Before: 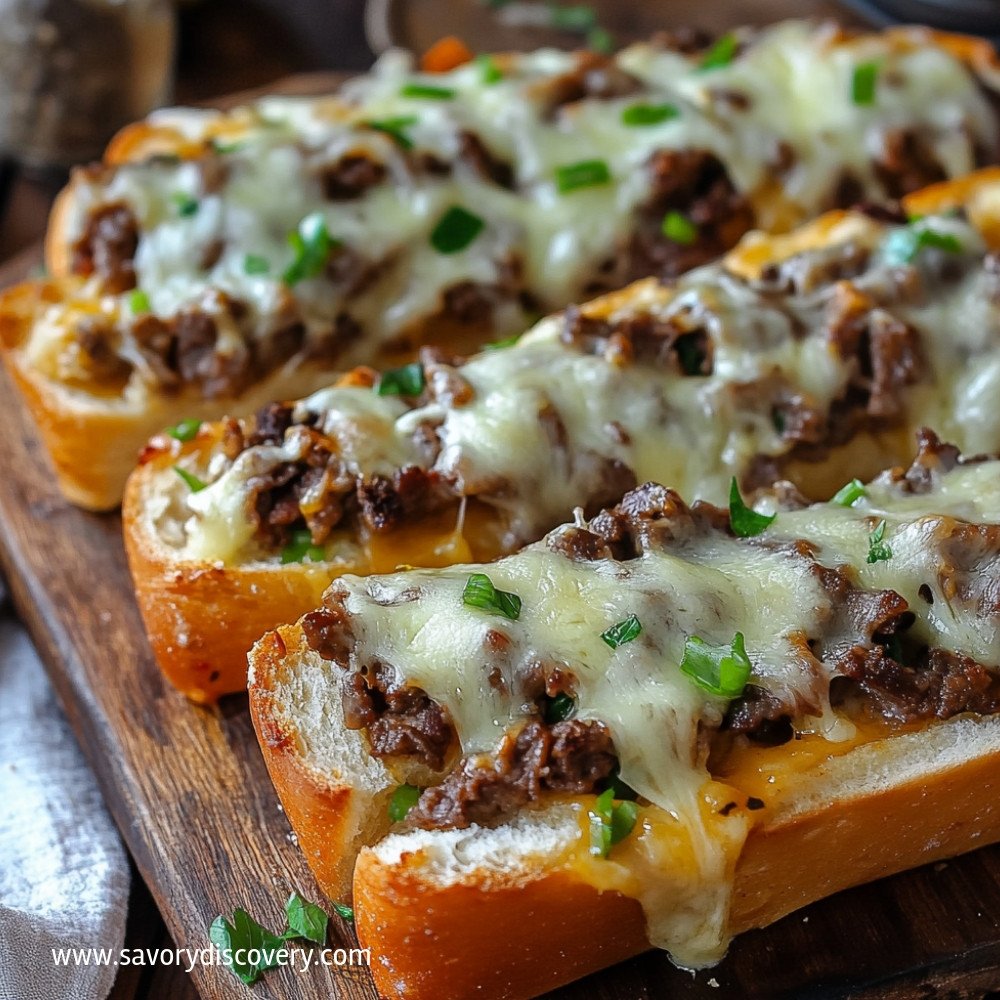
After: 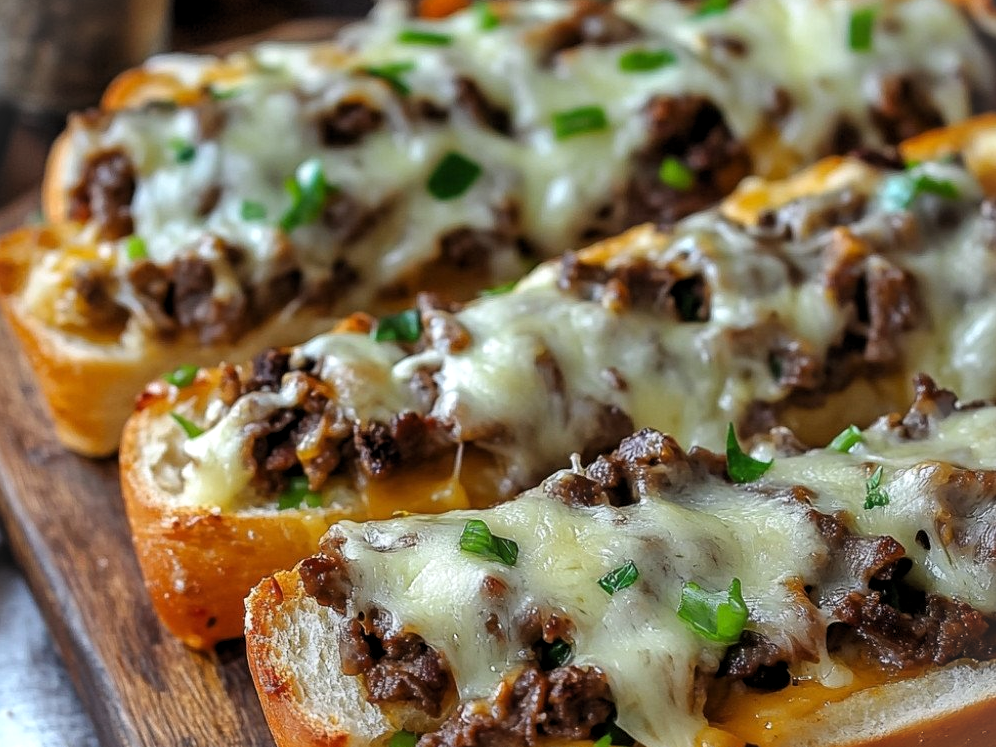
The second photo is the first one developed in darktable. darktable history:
crop: left 0.387%, top 5.469%, bottom 19.809%
levels: levels [0.031, 0.5, 0.969]
vignetting: fall-off start 100%, brightness 0.05, saturation 0
